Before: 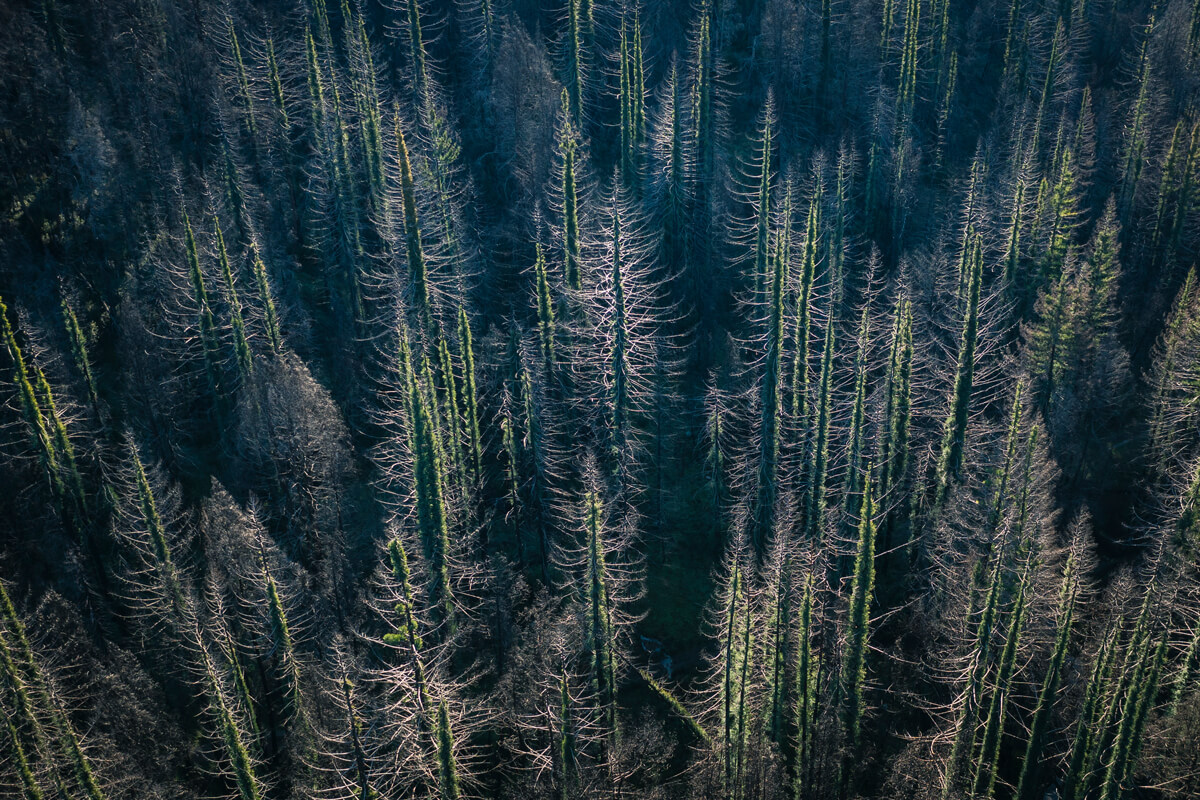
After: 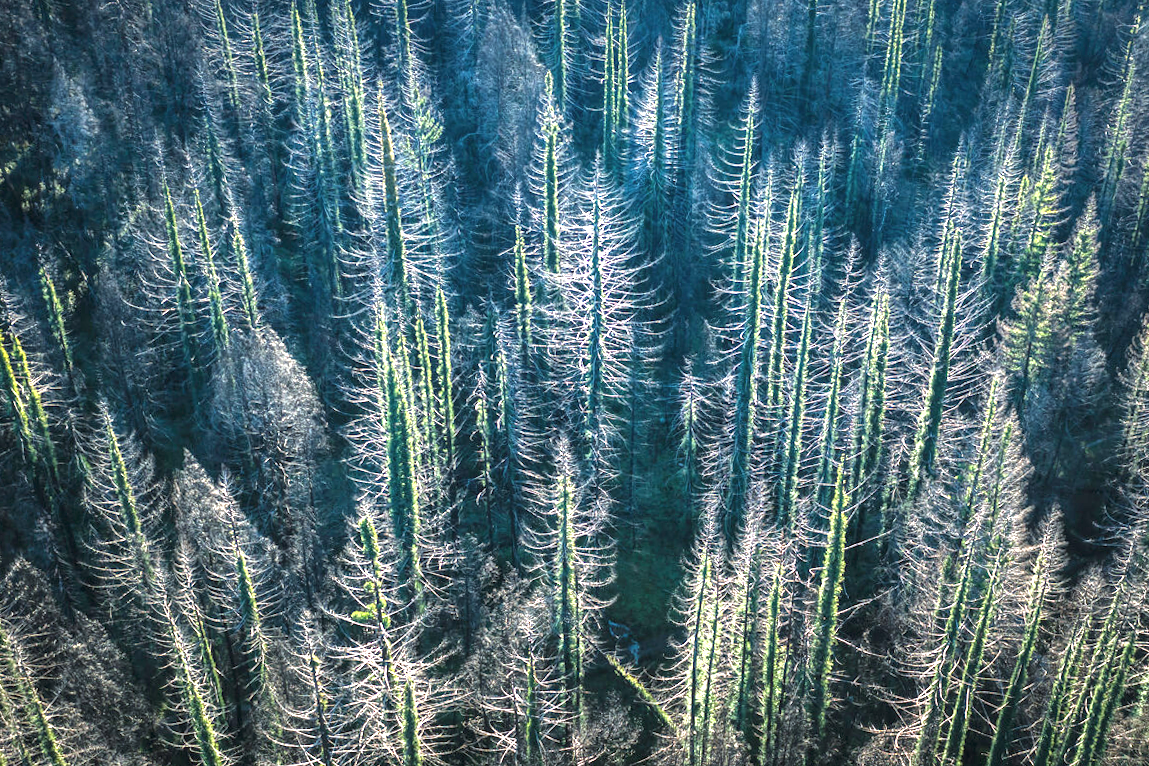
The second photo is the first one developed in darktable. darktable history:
color correction: highlights a* -2.73, highlights b* -2.09, shadows a* 2.41, shadows b* 2.73
exposure: black level correction 0, exposure 1.9 EV, compensate highlight preservation false
crop and rotate: angle -1.69°
local contrast: on, module defaults
